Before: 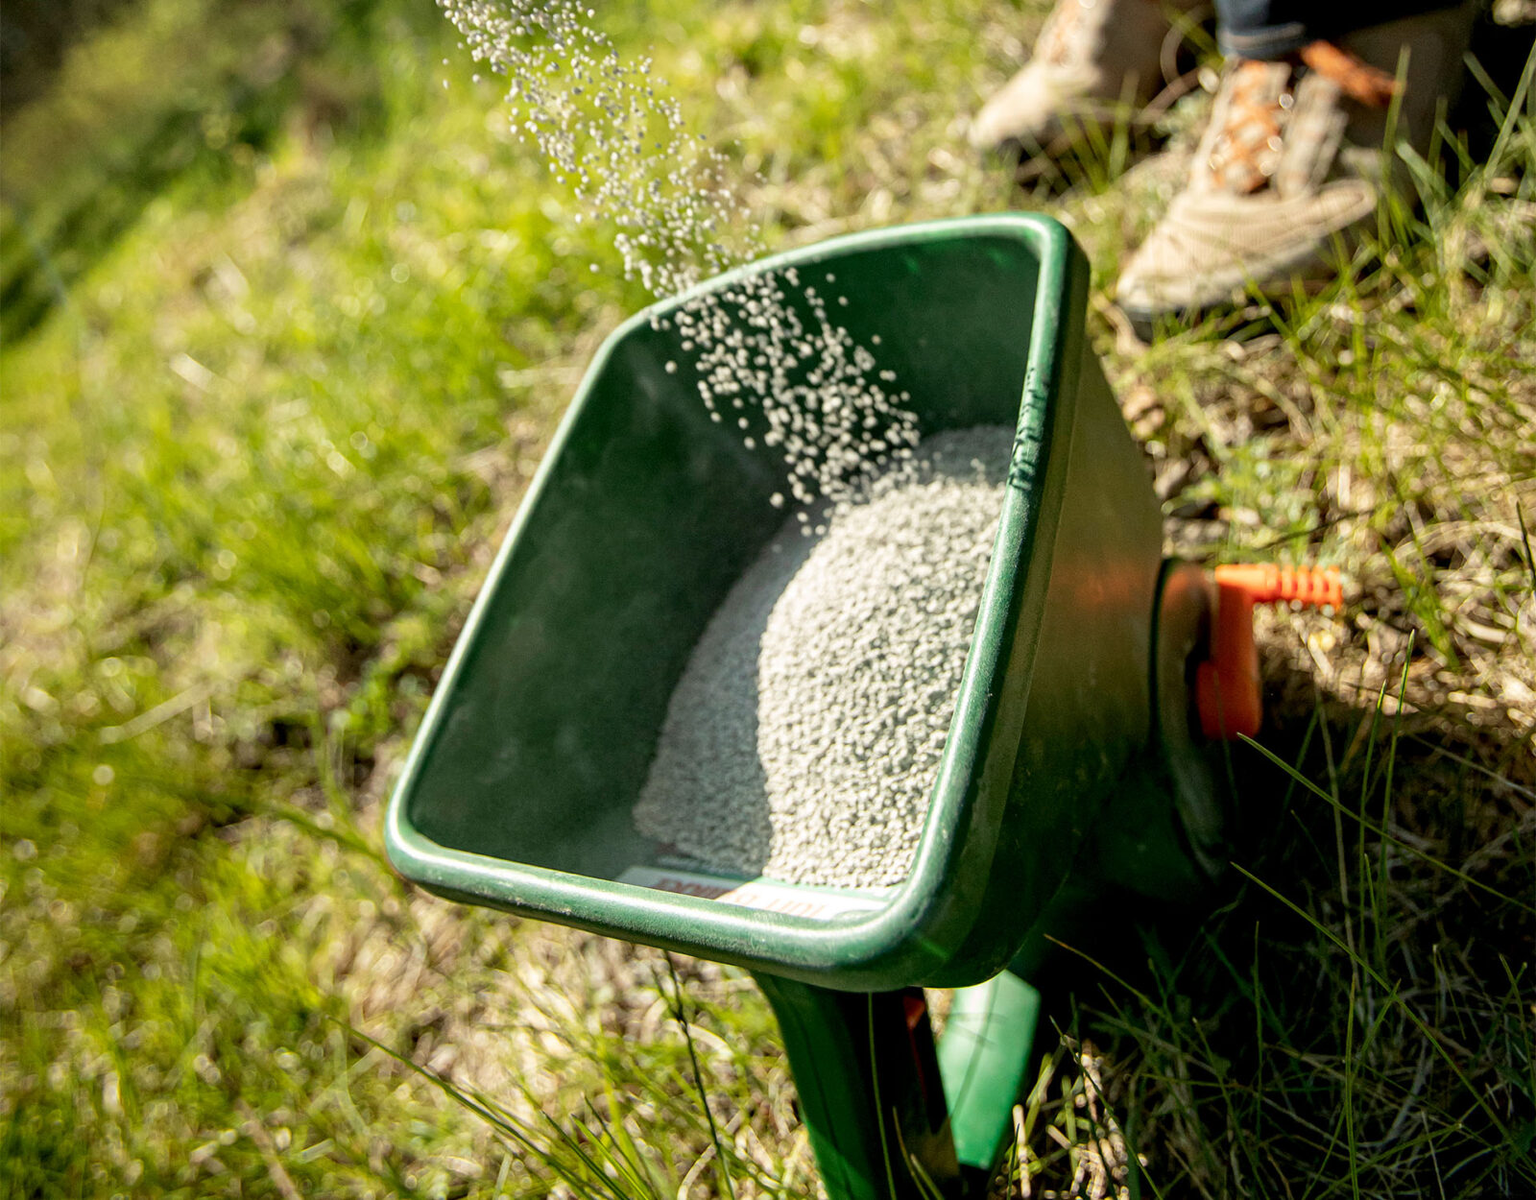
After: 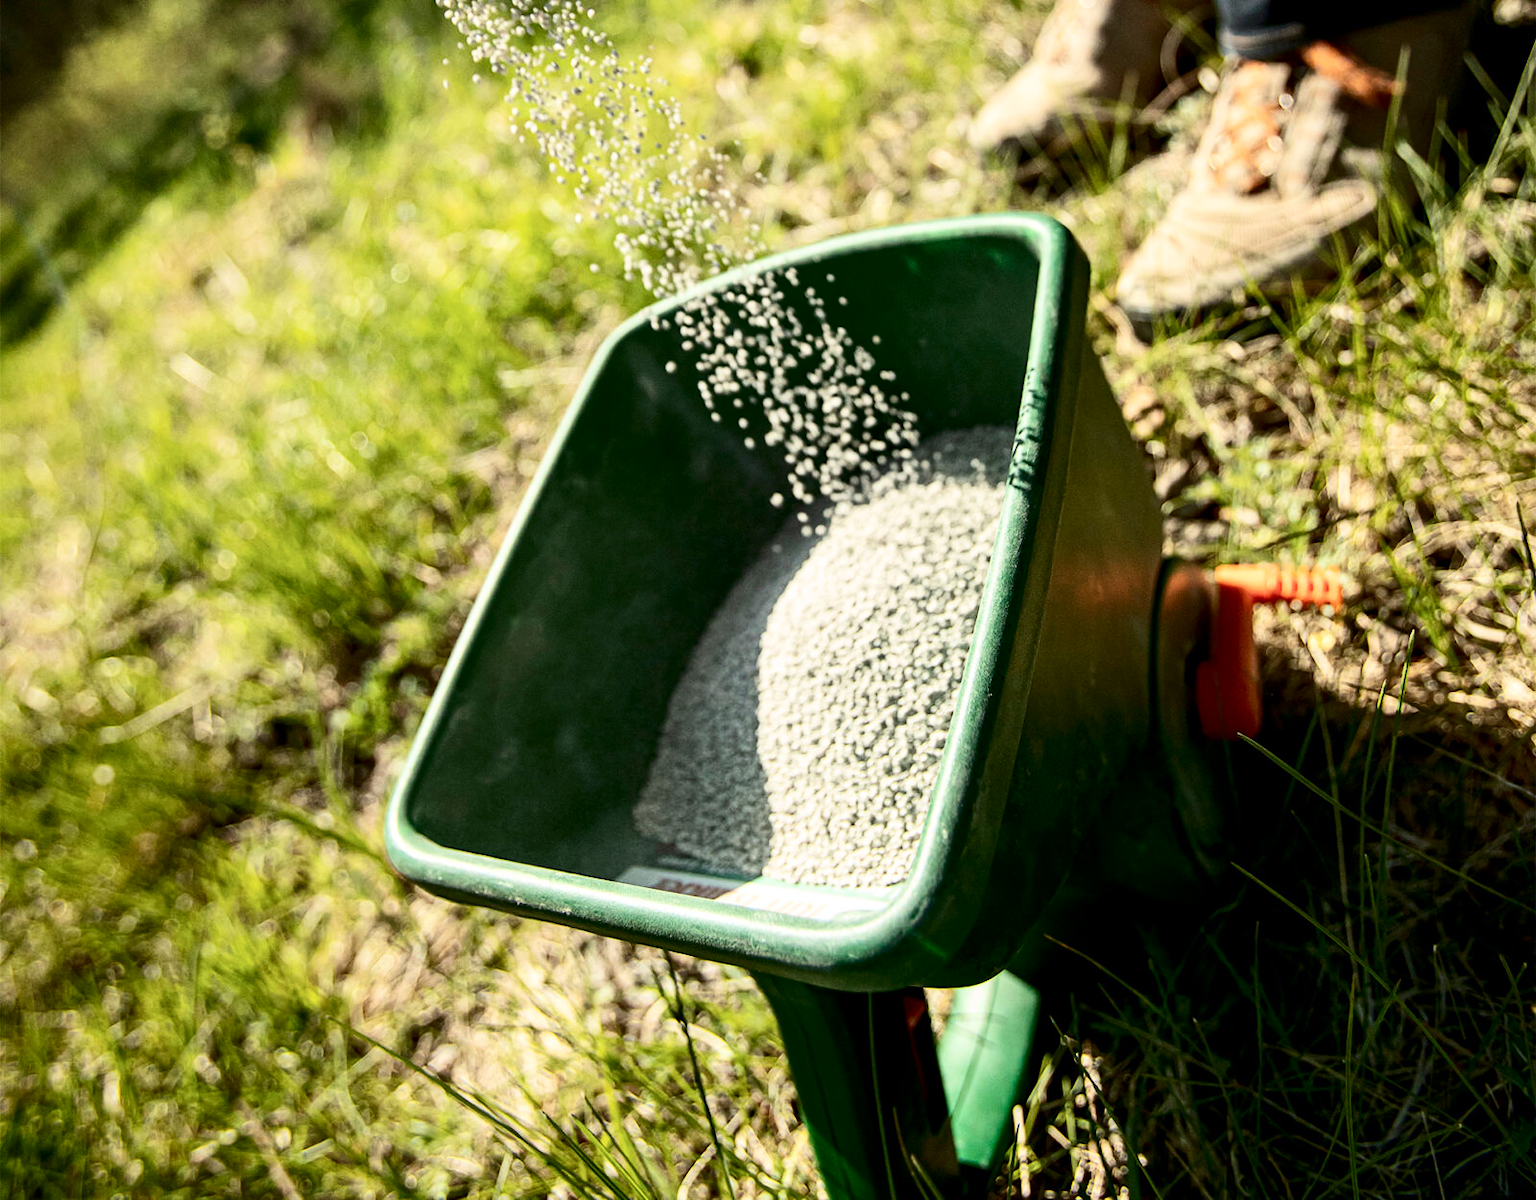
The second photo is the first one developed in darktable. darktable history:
contrast brightness saturation: contrast 0.293
